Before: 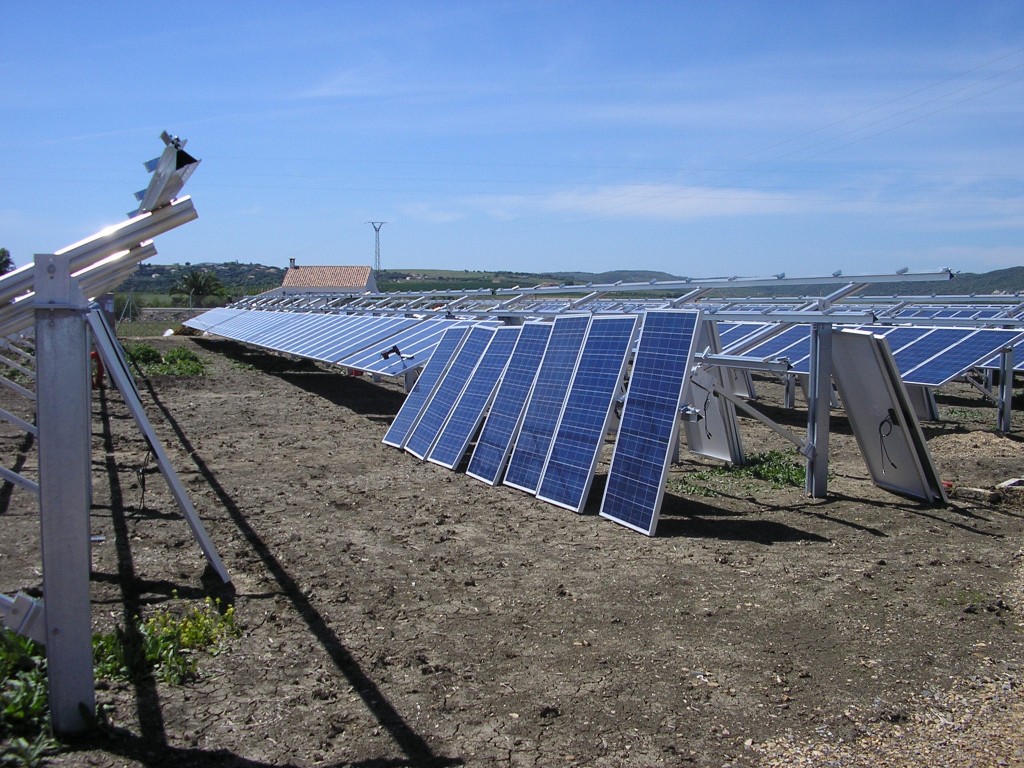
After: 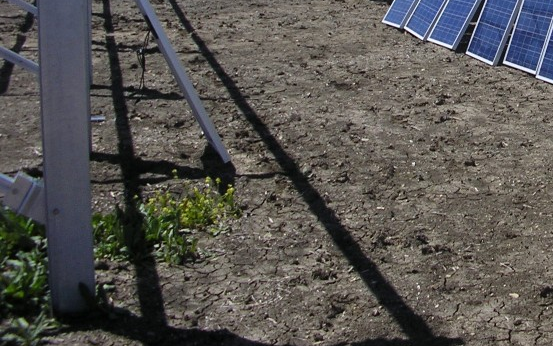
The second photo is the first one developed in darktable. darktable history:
crop and rotate: top 54.792%, right 45.946%, bottom 0.128%
